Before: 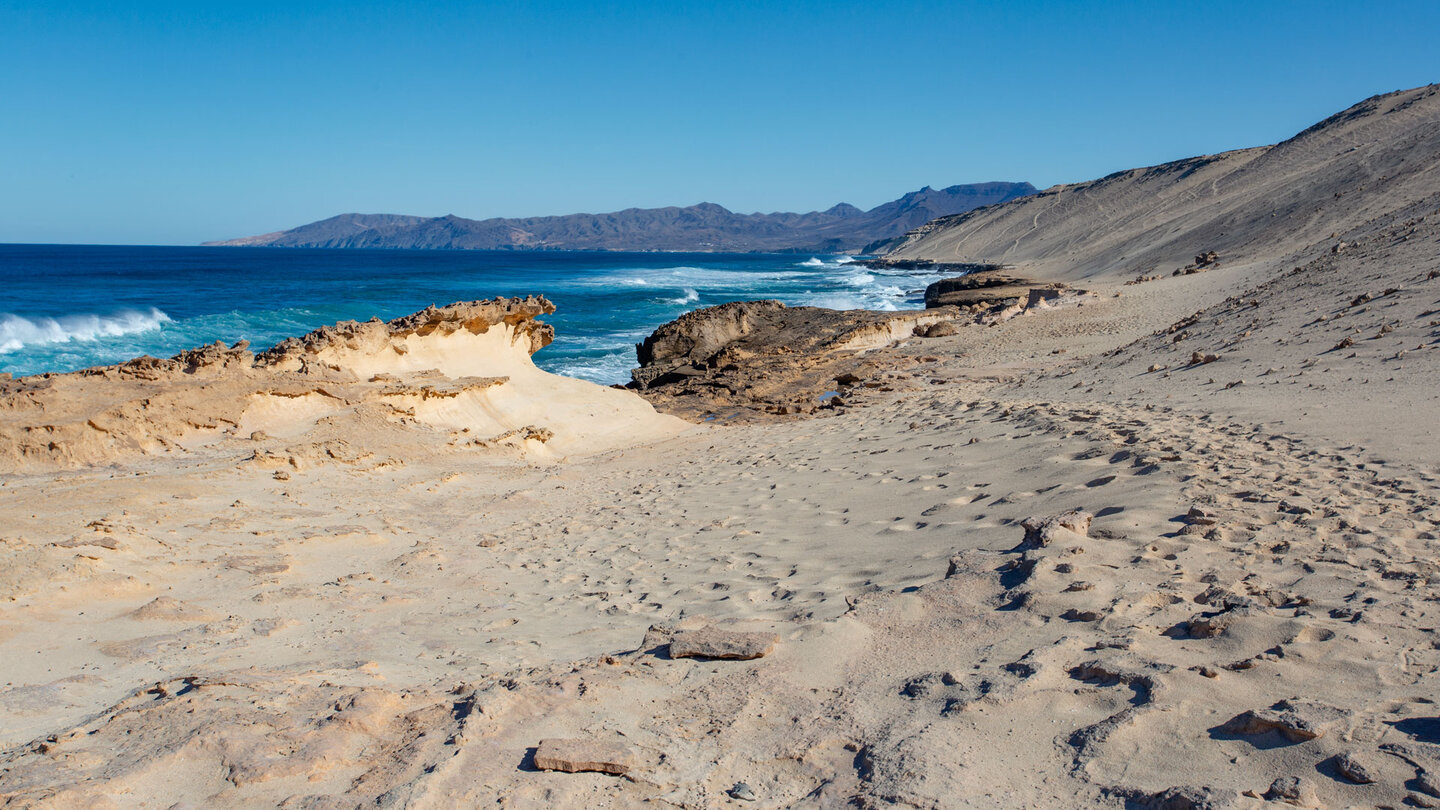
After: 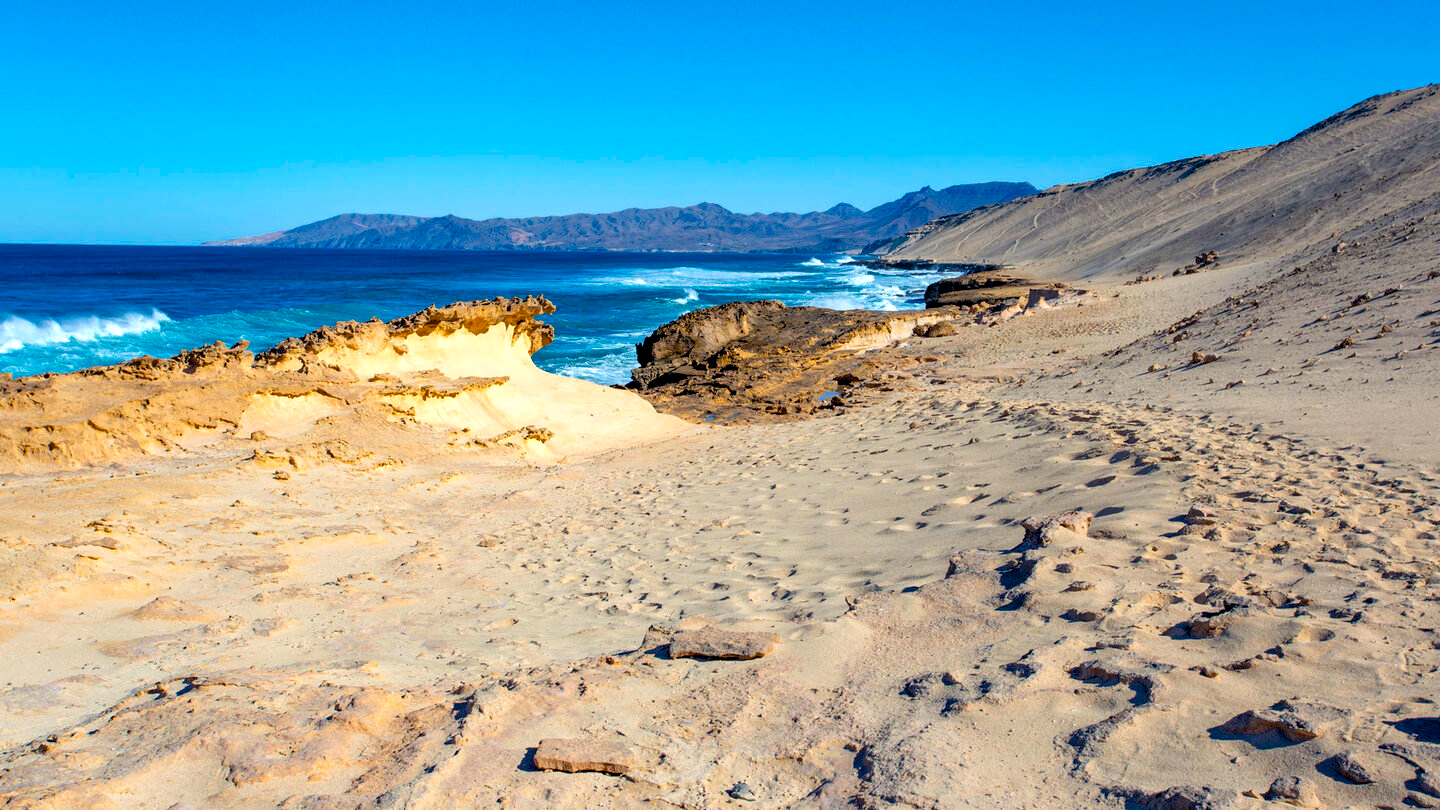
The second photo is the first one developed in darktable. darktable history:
color balance rgb: global offset › luminance -0.469%, perceptual saturation grading › global saturation 36.888%, perceptual brilliance grading › global brilliance 12.4%, global vibrance 30.46%
